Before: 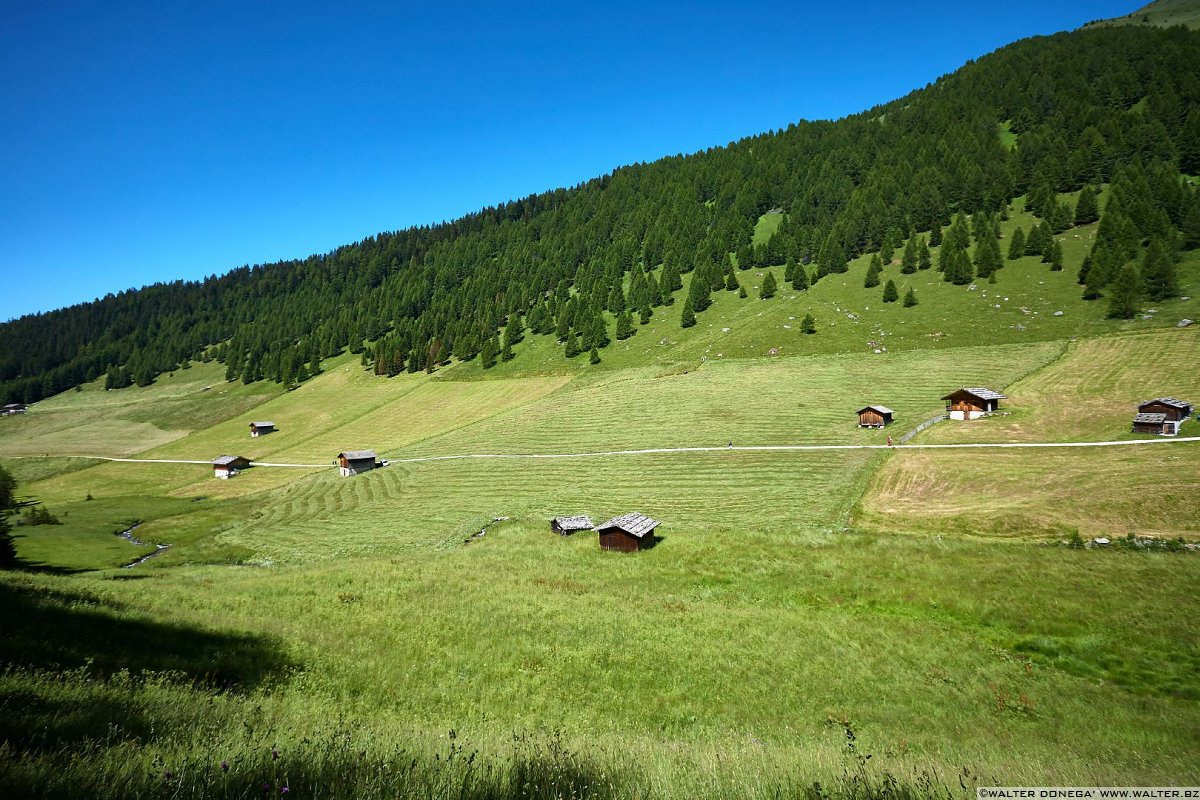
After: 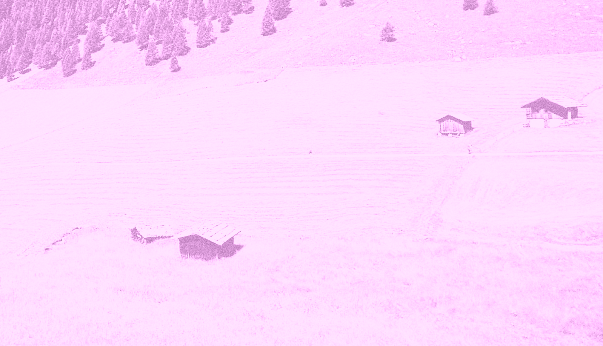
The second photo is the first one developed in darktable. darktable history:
crop: left 35.03%, top 36.625%, right 14.663%, bottom 20.057%
white balance: red 0.871, blue 1.249
colorize: hue 331.2°, saturation 75%, source mix 30.28%, lightness 70.52%, version 1
contrast brightness saturation: saturation 0.5
color balance: mode lift, gamma, gain (sRGB), lift [1, 0.99, 1.01, 0.992], gamma [1, 1.037, 0.974, 0.963]
grain: coarseness 0.09 ISO, strength 40%
rgb curve: curves: ch0 [(0, 0) (0.21, 0.15) (0.24, 0.21) (0.5, 0.75) (0.75, 0.96) (0.89, 0.99) (1, 1)]; ch1 [(0, 0.02) (0.21, 0.13) (0.25, 0.2) (0.5, 0.67) (0.75, 0.9) (0.89, 0.97) (1, 1)]; ch2 [(0, 0.02) (0.21, 0.13) (0.25, 0.2) (0.5, 0.67) (0.75, 0.9) (0.89, 0.97) (1, 1)], compensate middle gray true
